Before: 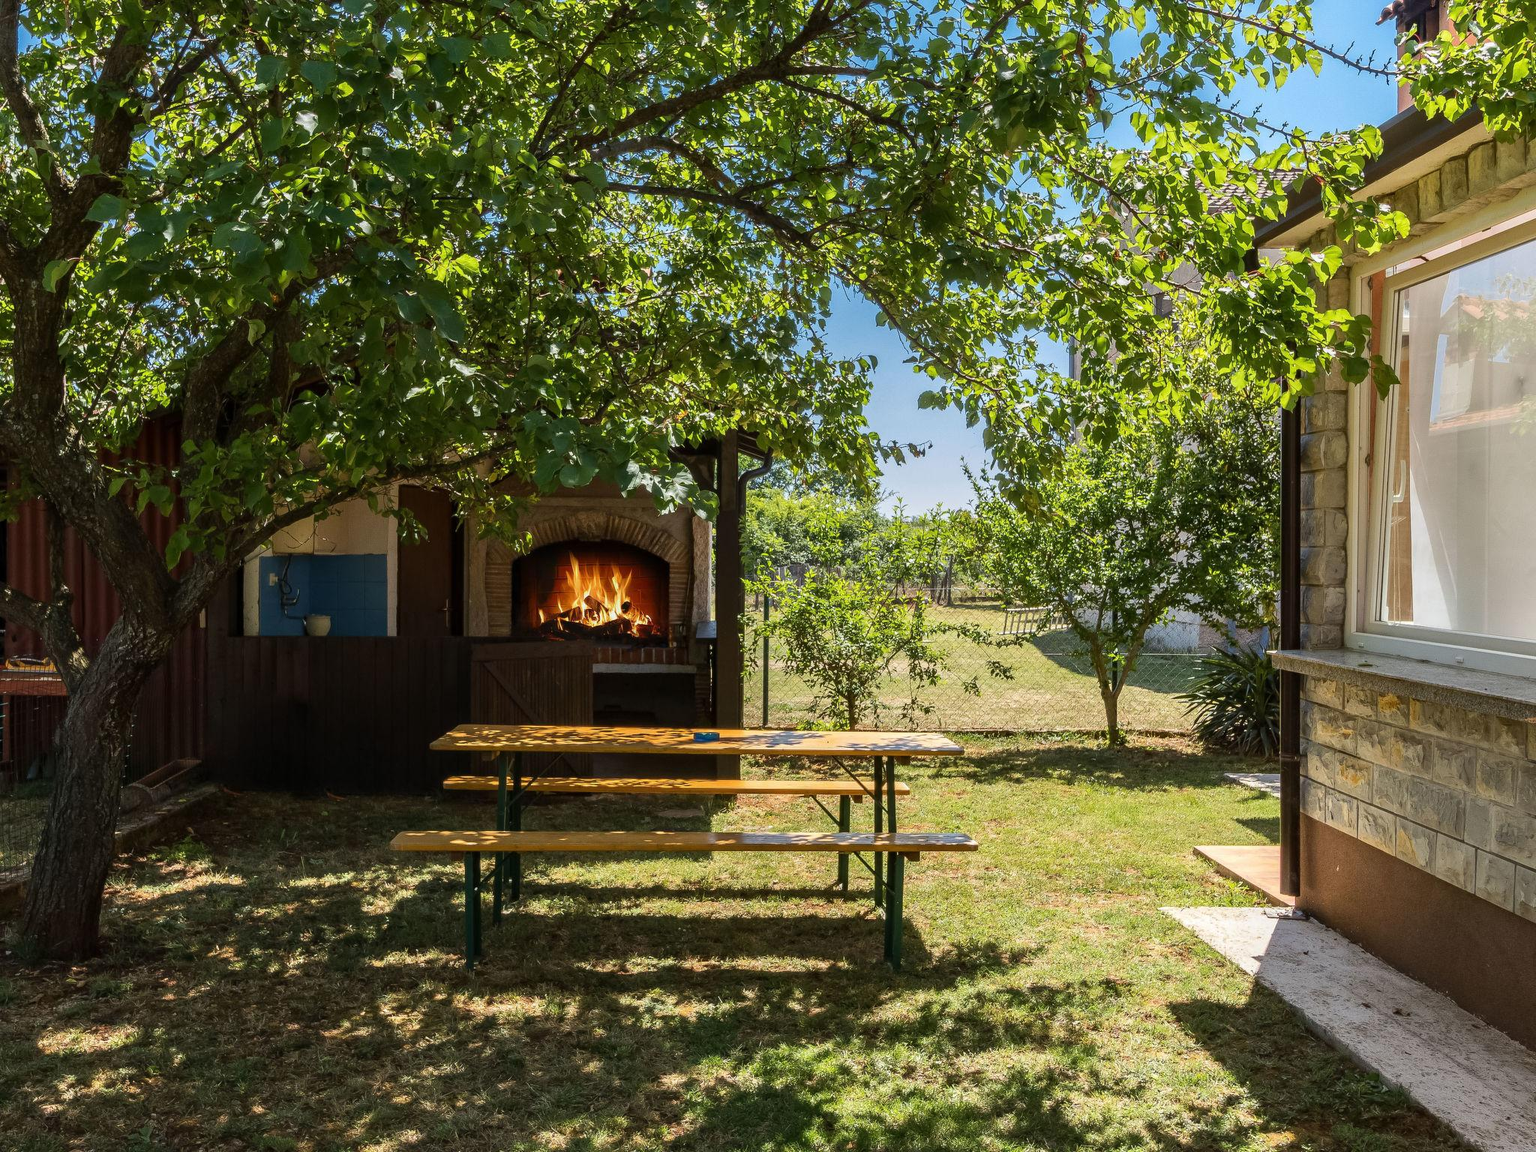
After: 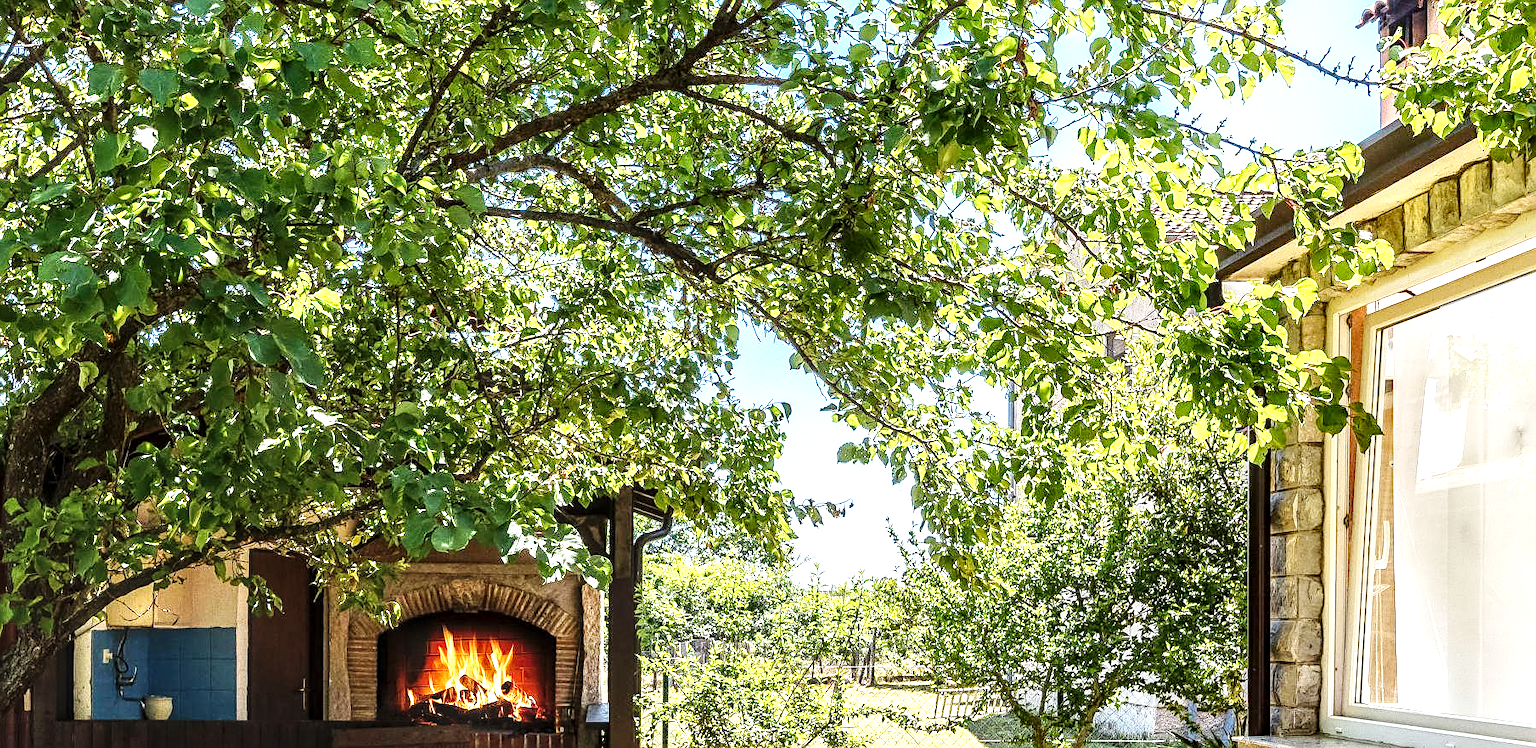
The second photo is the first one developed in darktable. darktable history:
base curve: curves: ch0 [(0, 0) (0.032, 0.025) (0.121, 0.166) (0.206, 0.329) (0.605, 0.79) (1, 1)], preserve colors none
sharpen: on, module defaults
crop and rotate: left 11.667%, bottom 42.586%
exposure: black level correction -0.005, exposure 1.006 EV, compensate highlight preservation false
local contrast: highlights 60%, shadows 62%, detail 160%
